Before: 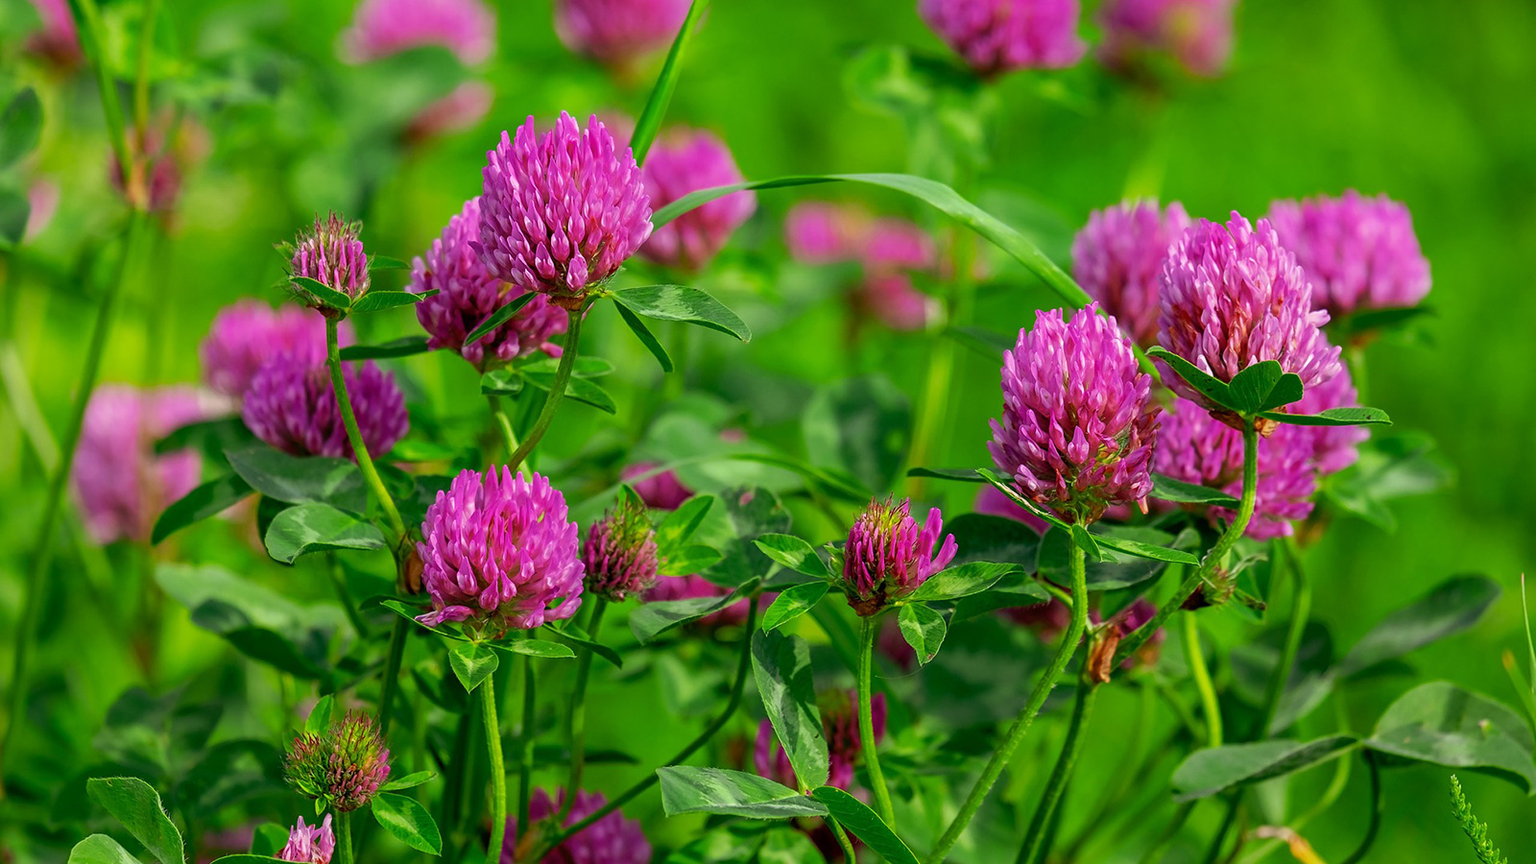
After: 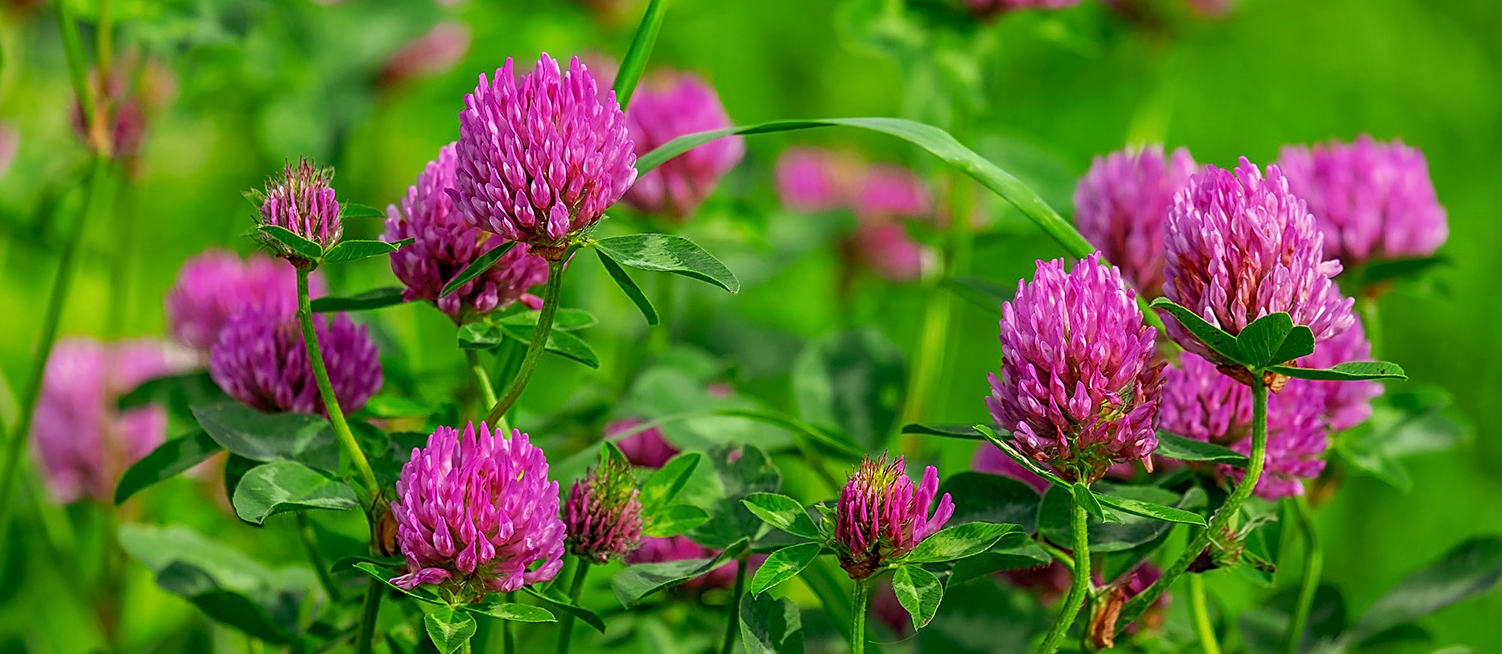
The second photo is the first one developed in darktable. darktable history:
crop: left 2.732%, top 7.086%, right 3.357%, bottom 20.235%
local contrast: detail 109%
sharpen: on, module defaults
